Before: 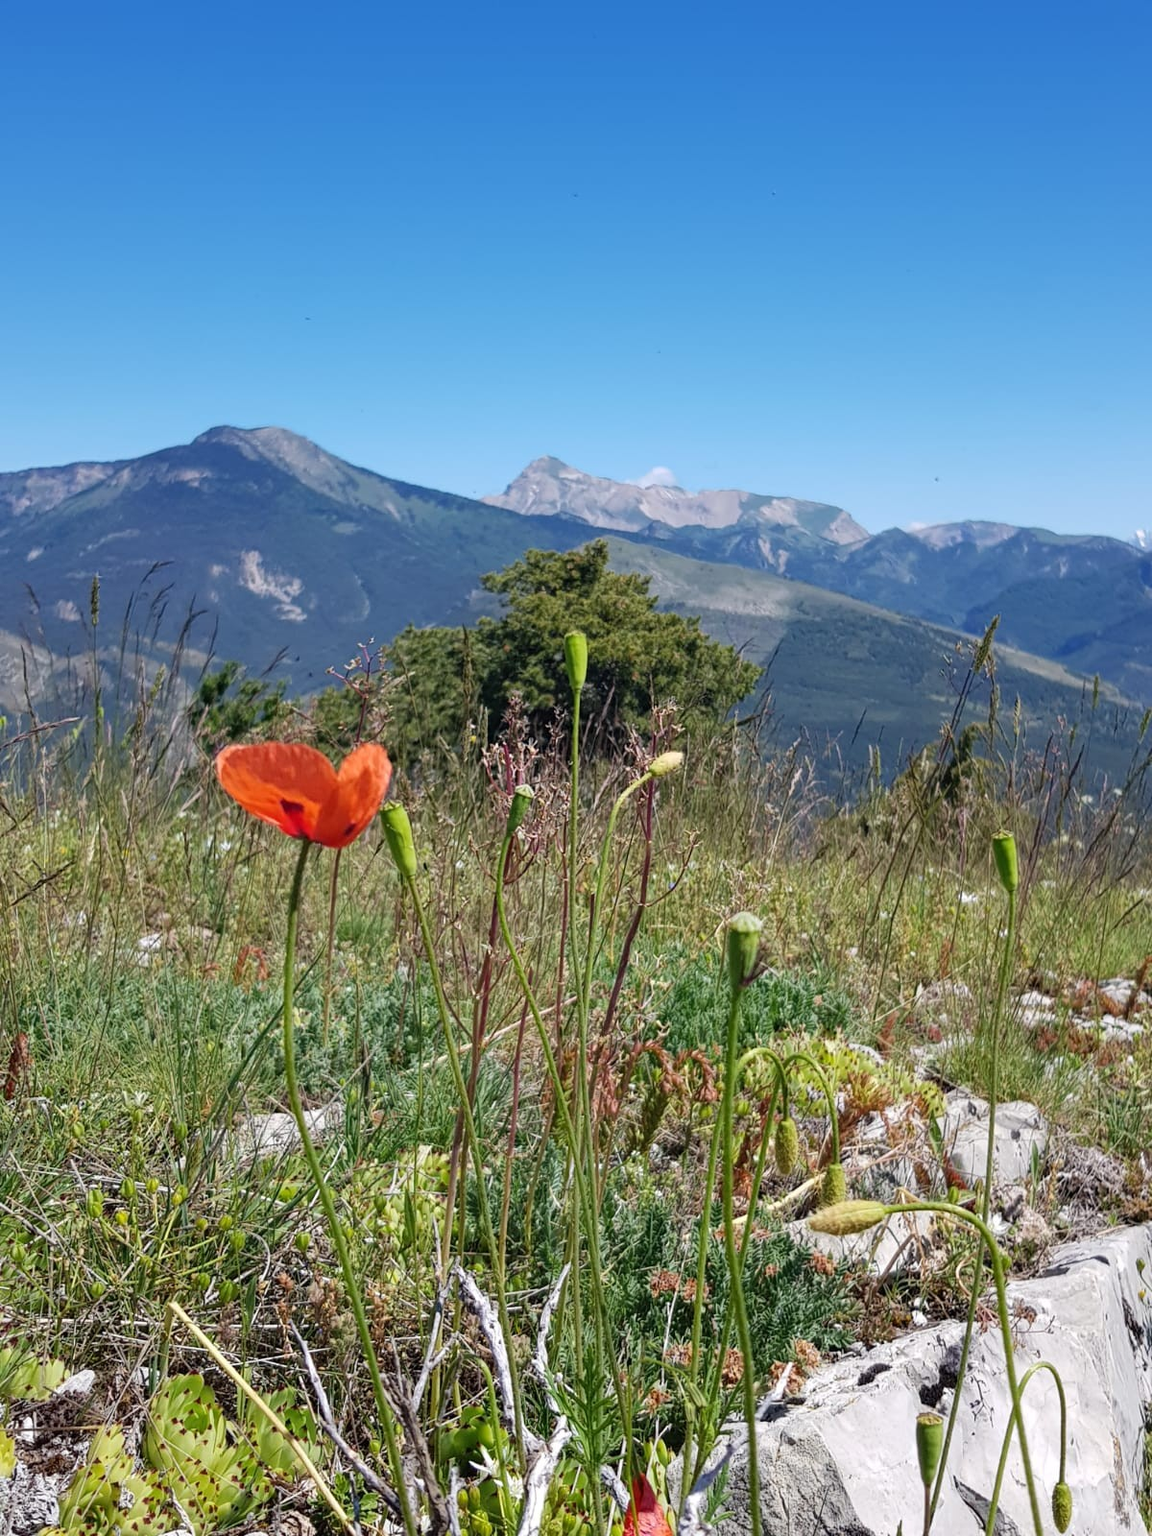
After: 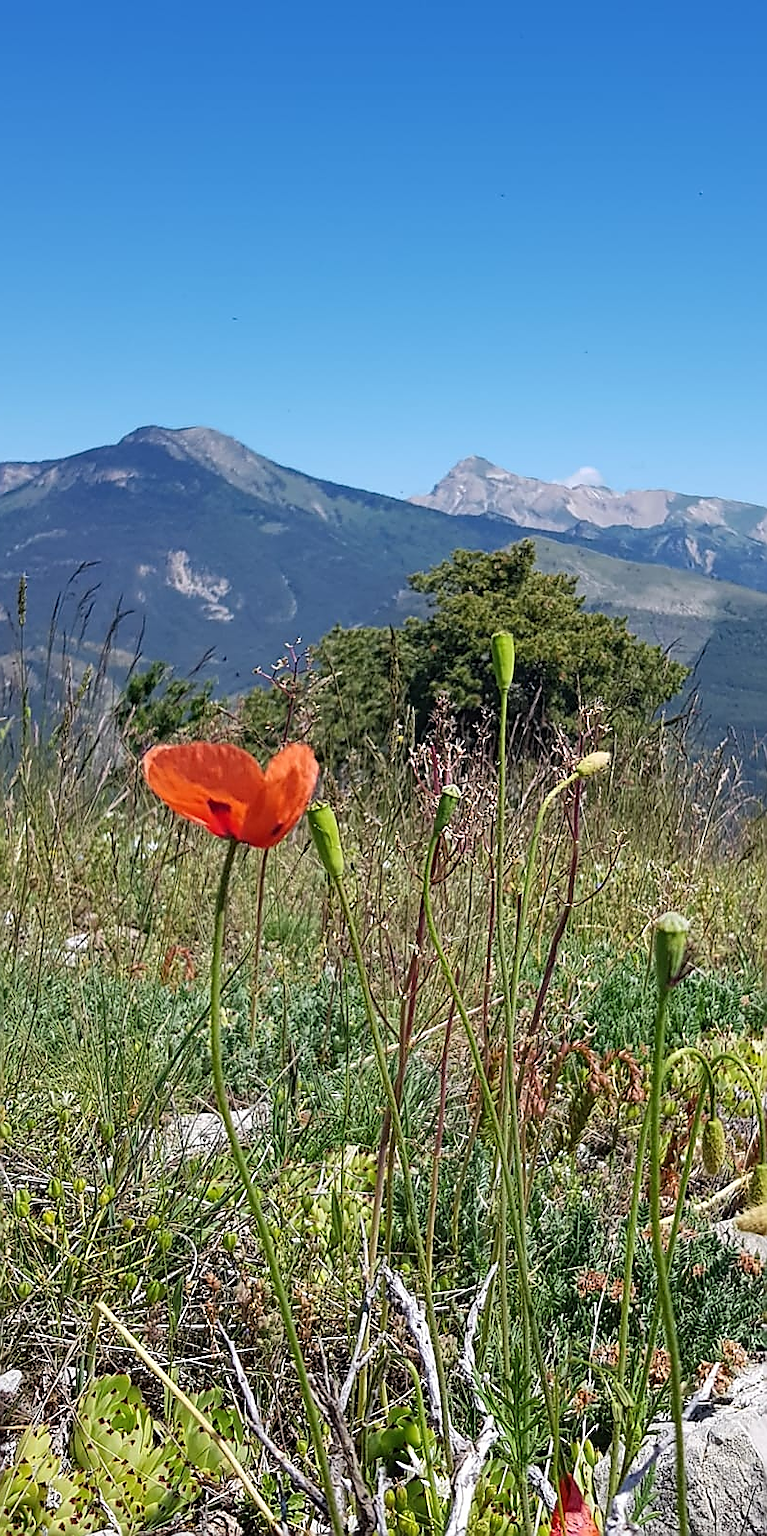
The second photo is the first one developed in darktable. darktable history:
crop and rotate: left 6.405%, right 26.943%
sharpen: radius 1.395, amount 1.237, threshold 0.748
